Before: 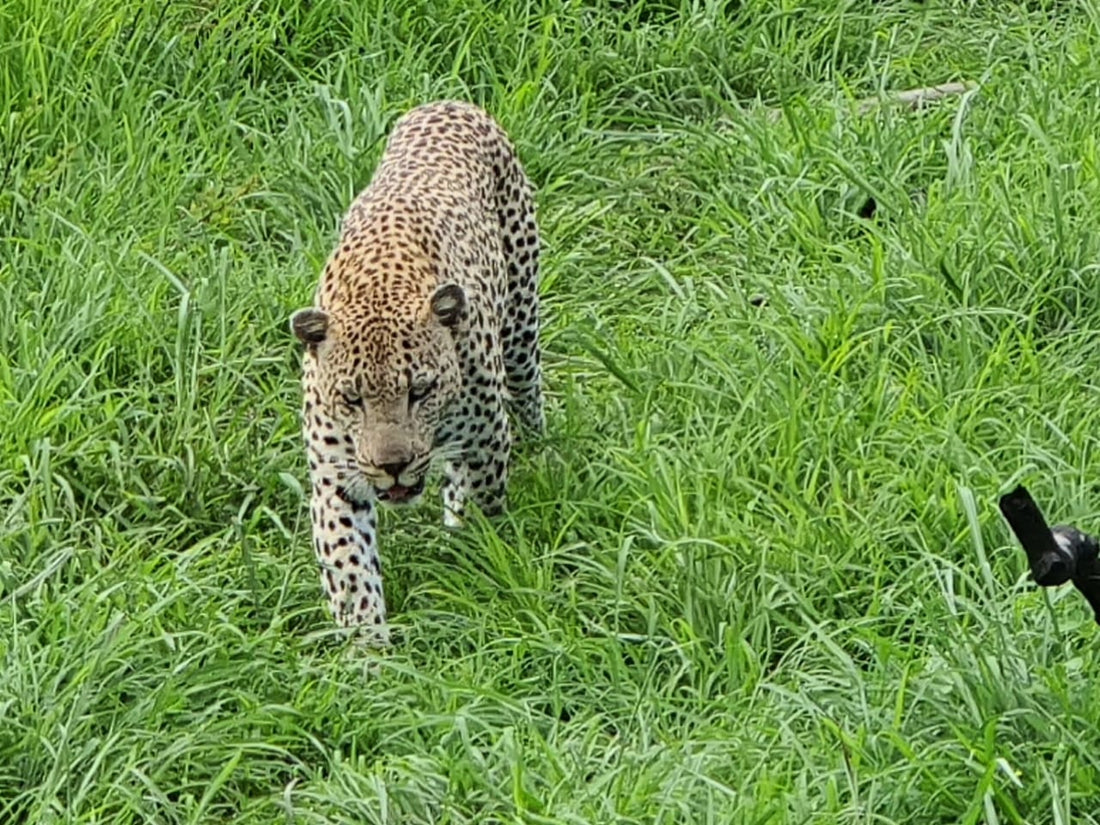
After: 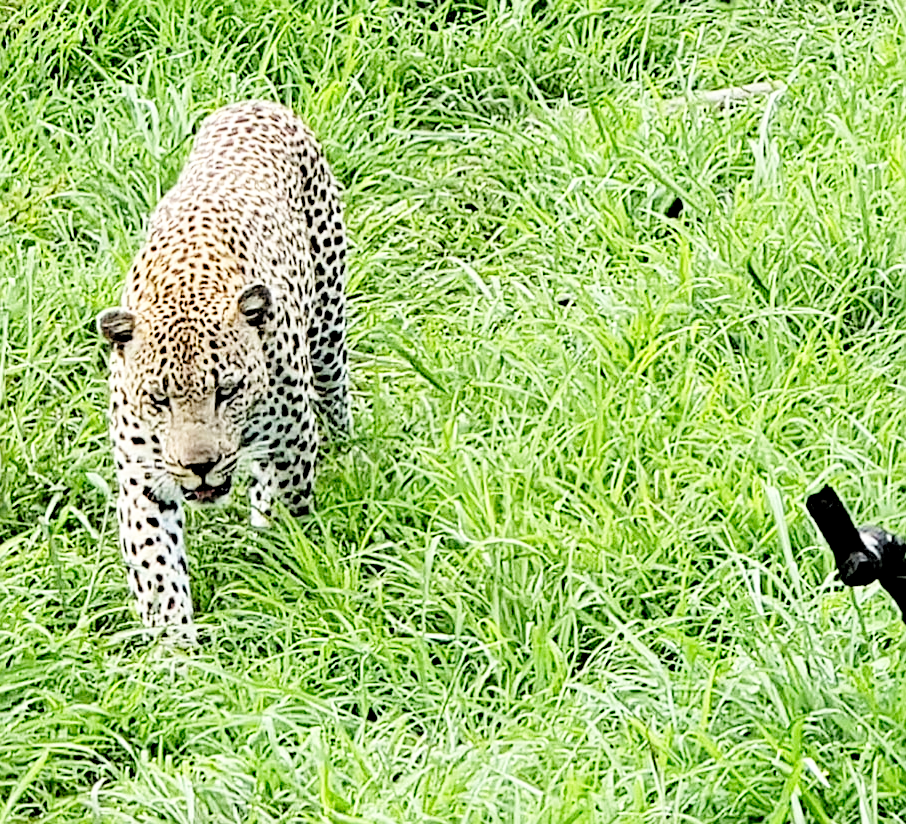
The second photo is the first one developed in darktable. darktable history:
base curve: curves: ch0 [(0, 0) (0.008, 0.007) (0.022, 0.029) (0.048, 0.089) (0.092, 0.197) (0.191, 0.399) (0.275, 0.534) (0.357, 0.65) (0.477, 0.78) (0.542, 0.833) (0.799, 0.973) (1, 1)], preserve colors none
crop: left 17.582%, bottom 0.031%
sharpen: on, module defaults
rgb levels: levels [[0.013, 0.434, 0.89], [0, 0.5, 1], [0, 0.5, 1]]
